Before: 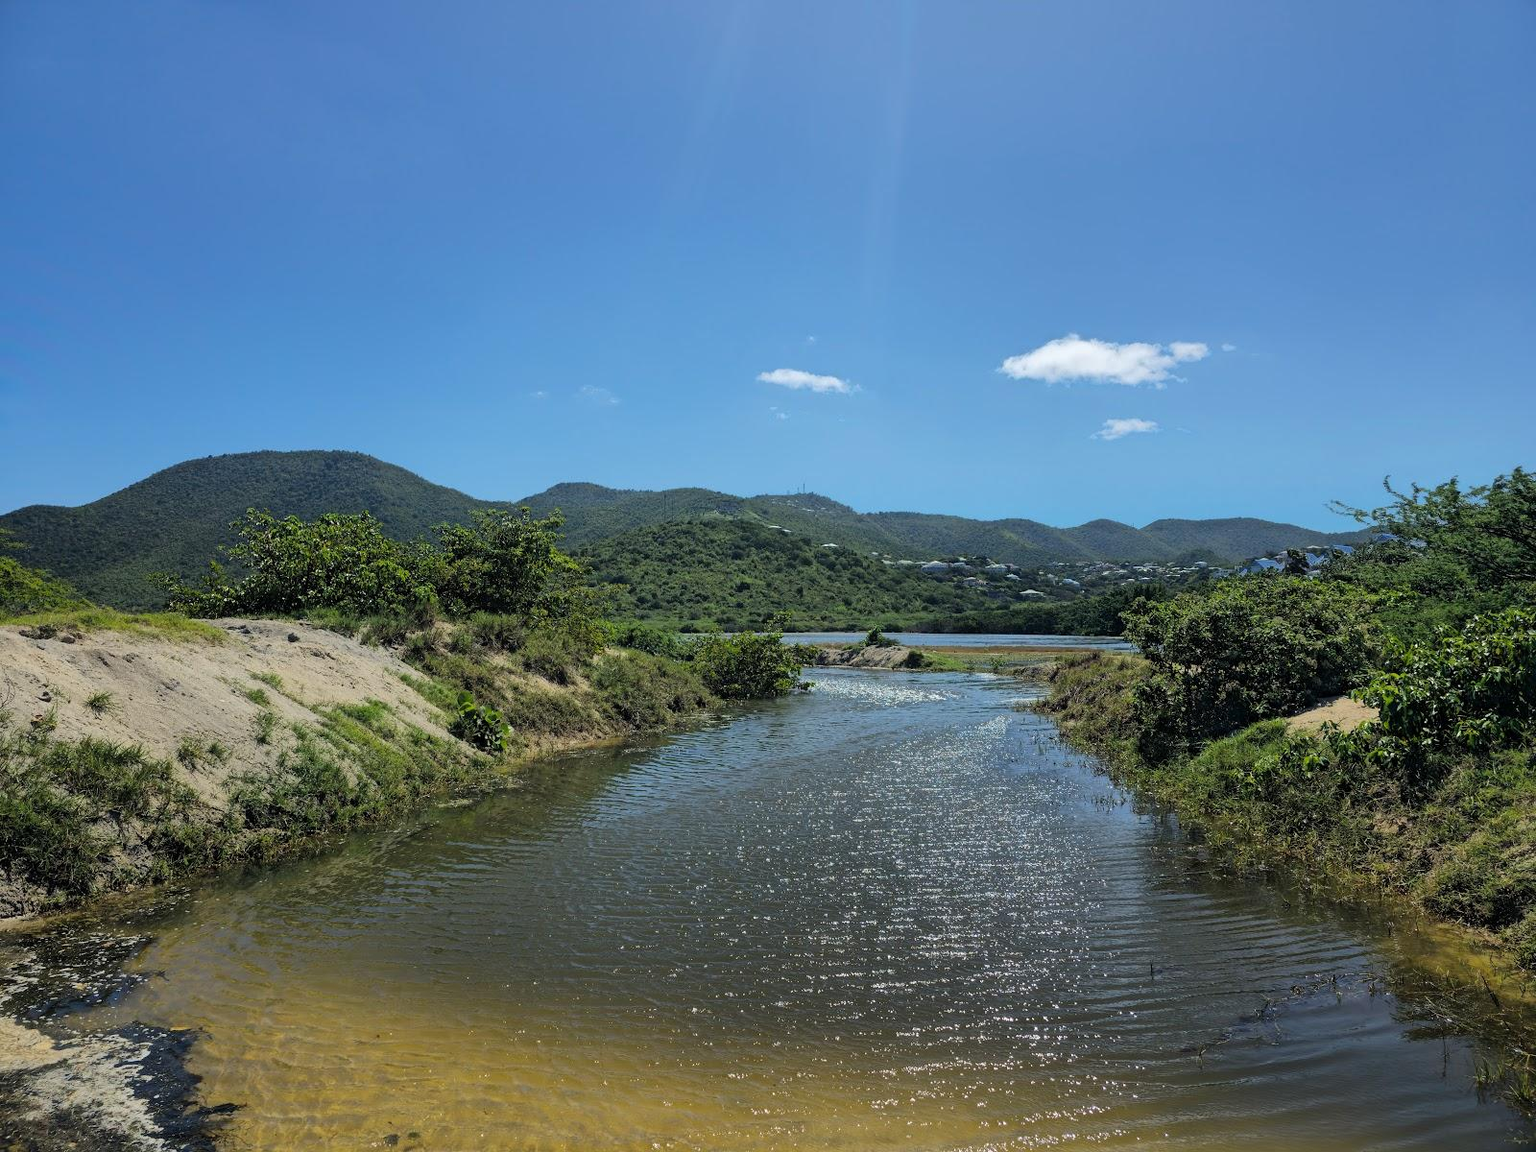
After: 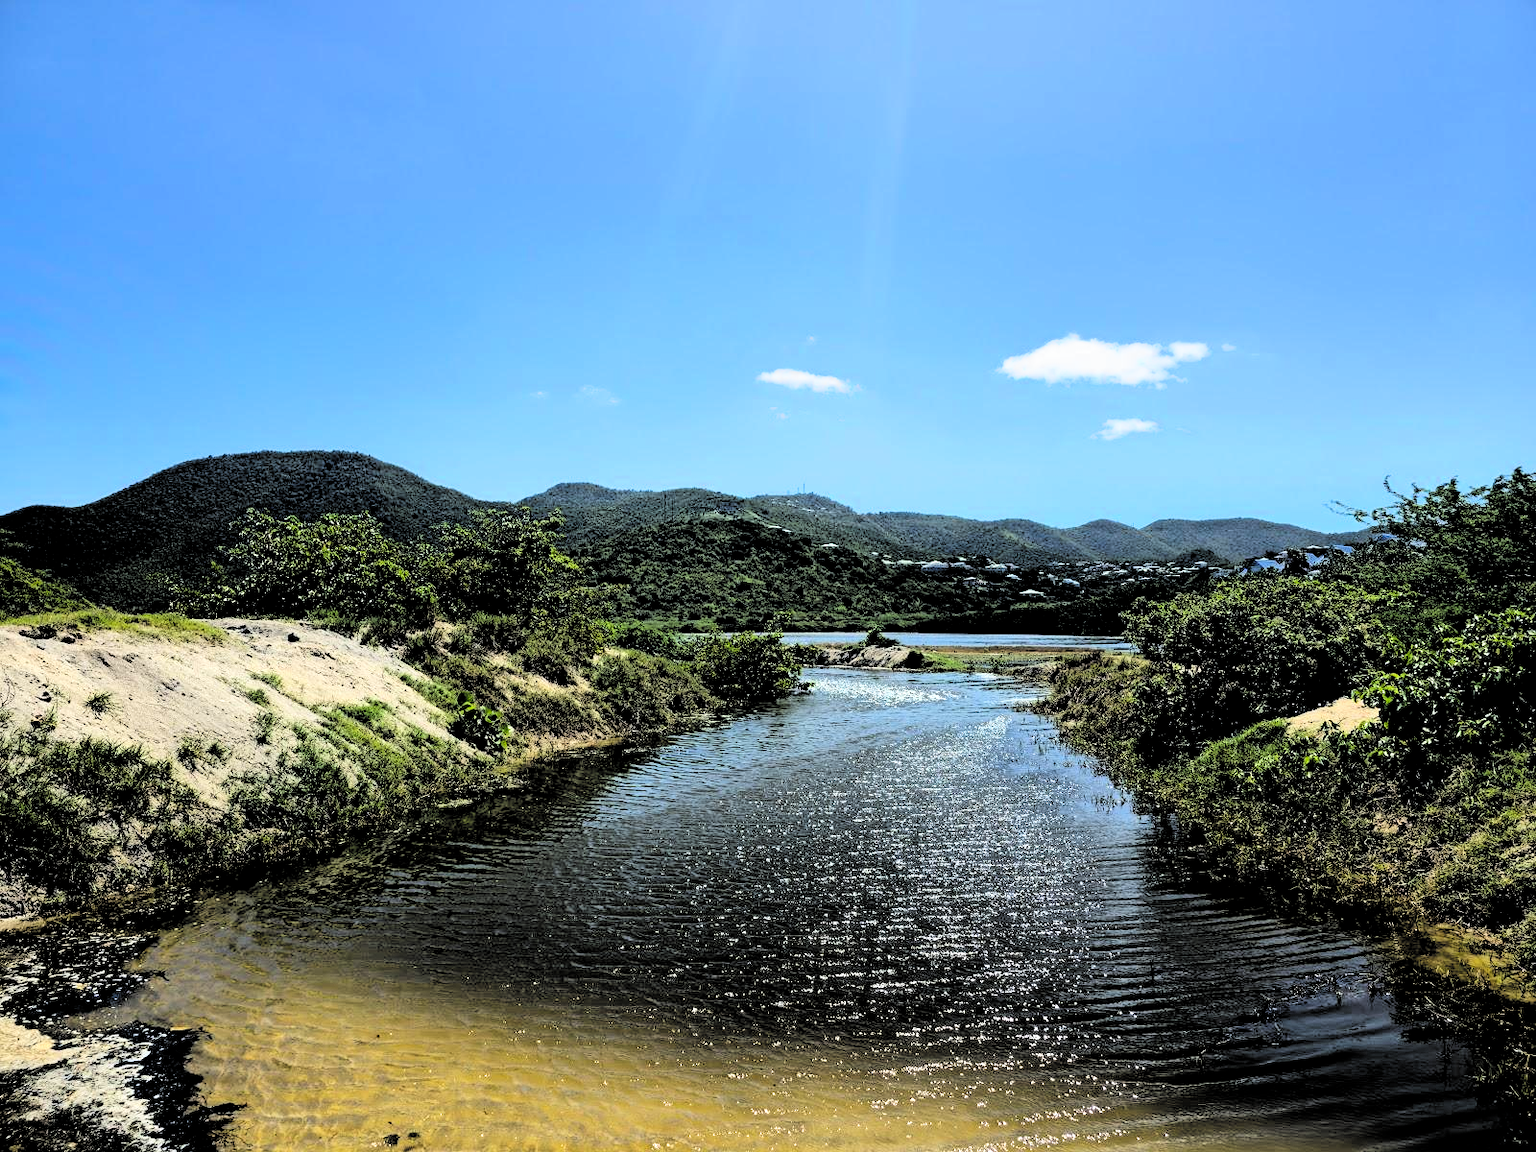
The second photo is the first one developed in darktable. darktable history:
tone equalizer: -8 EV -0.417 EV, -7 EV -0.389 EV, -6 EV -0.333 EV, -5 EV -0.222 EV, -3 EV 0.222 EV, -2 EV 0.333 EV, -1 EV 0.389 EV, +0 EV 0.417 EV, edges refinement/feathering 500, mask exposure compensation -1.57 EV, preserve details no
vibrance: on, module defaults
filmic rgb: middle gray luminance 13.55%, black relative exposure -1.97 EV, white relative exposure 3.1 EV, threshold 6 EV, target black luminance 0%, hardness 1.79, latitude 59.23%, contrast 1.728, highlights saturation mix 5%, shadows ↔ highlights balance -37.52%, add noise in highlights 0, color science v3 (2019), use custom middle-gray values true, iterations of high-quality reconstruction 0, contrast in highlights soft, enable highlight reconstruction true
